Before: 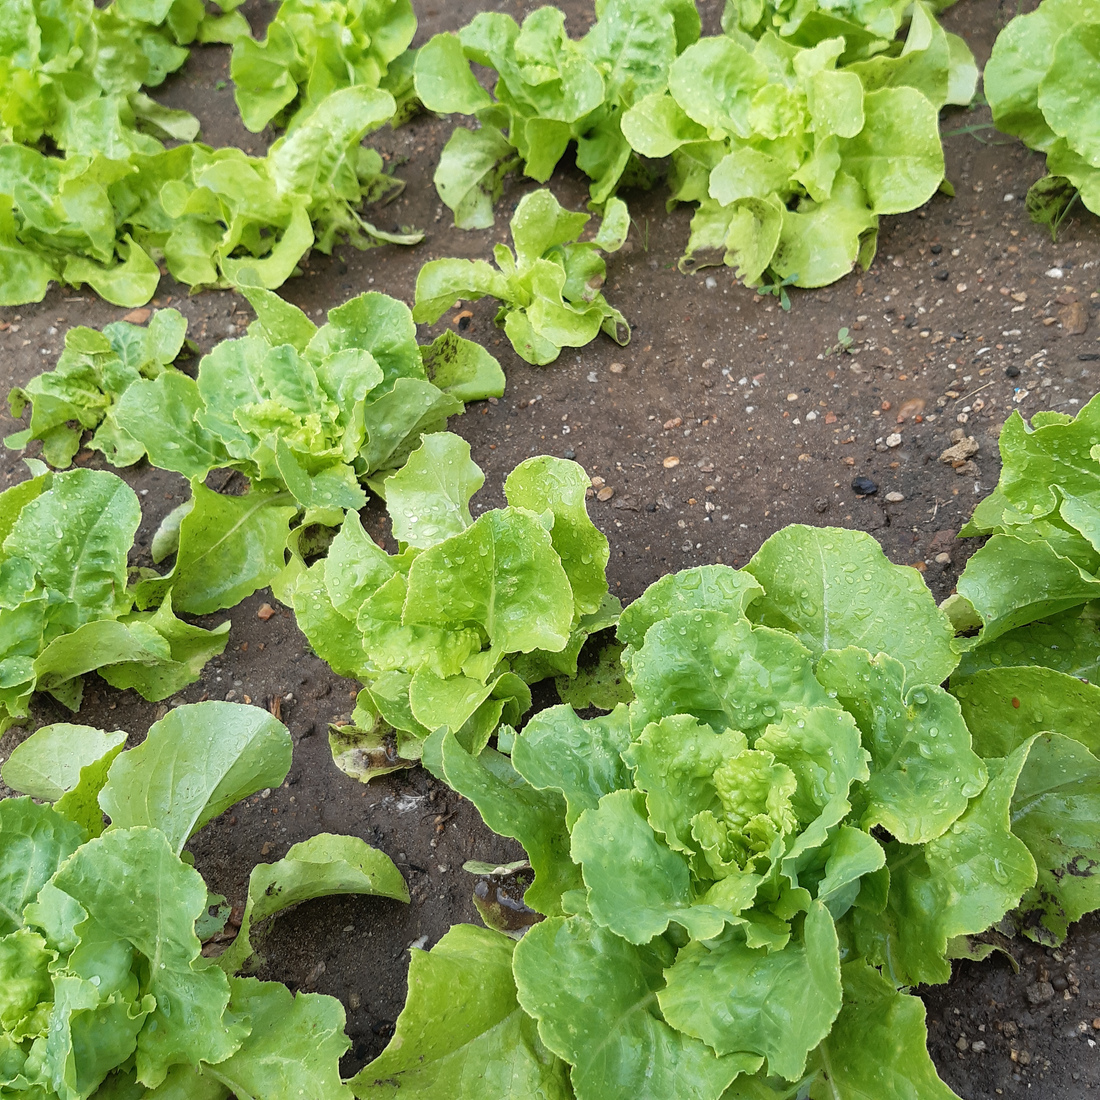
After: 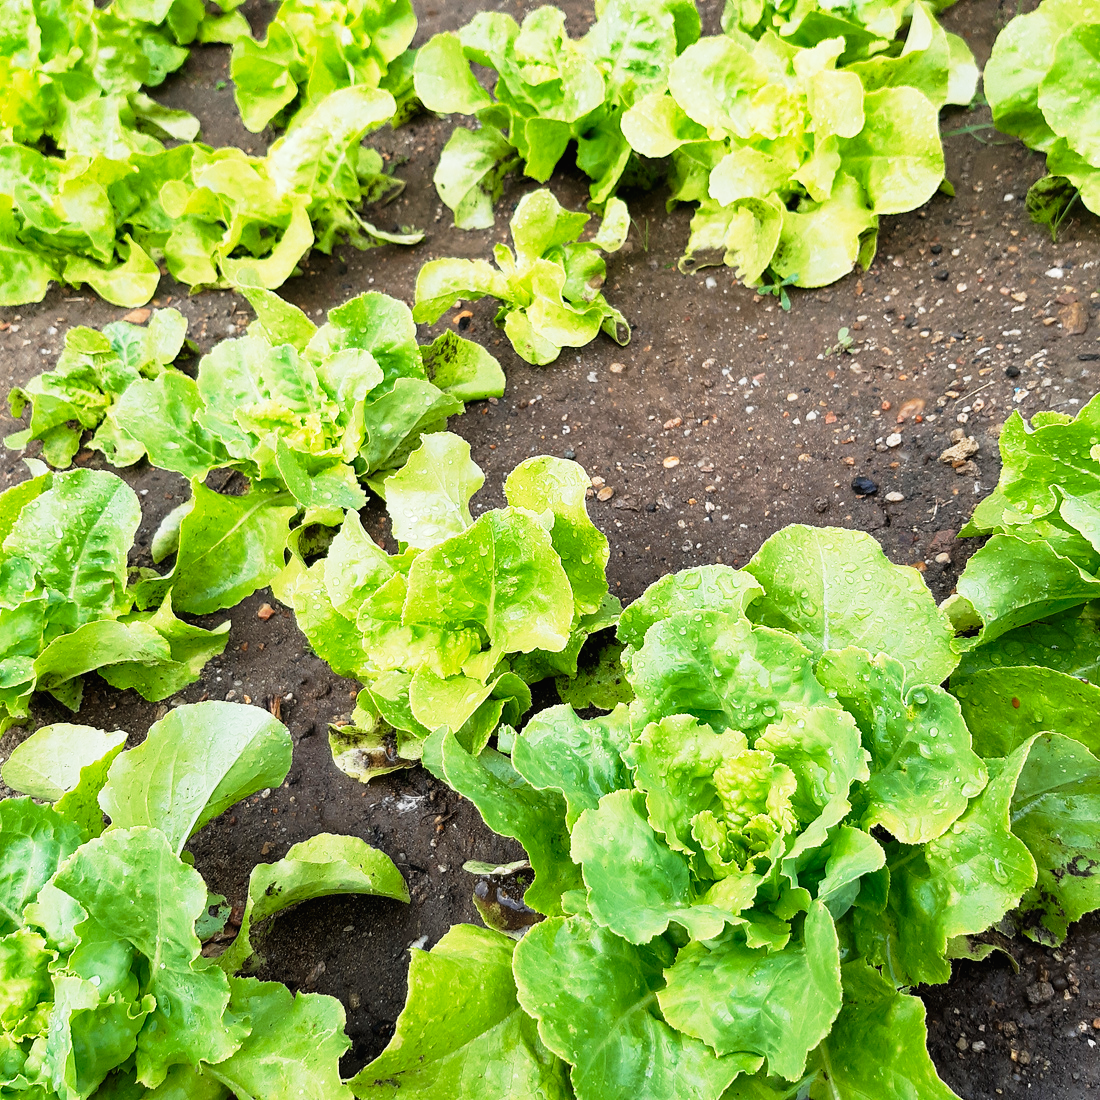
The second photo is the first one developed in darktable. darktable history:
tone curve: curves: ch0 [(0.016, 0.011) (0.084, 0.026) (0.469, 0.508) (0.721, 0.862) (1, 1)], preserve colors none
